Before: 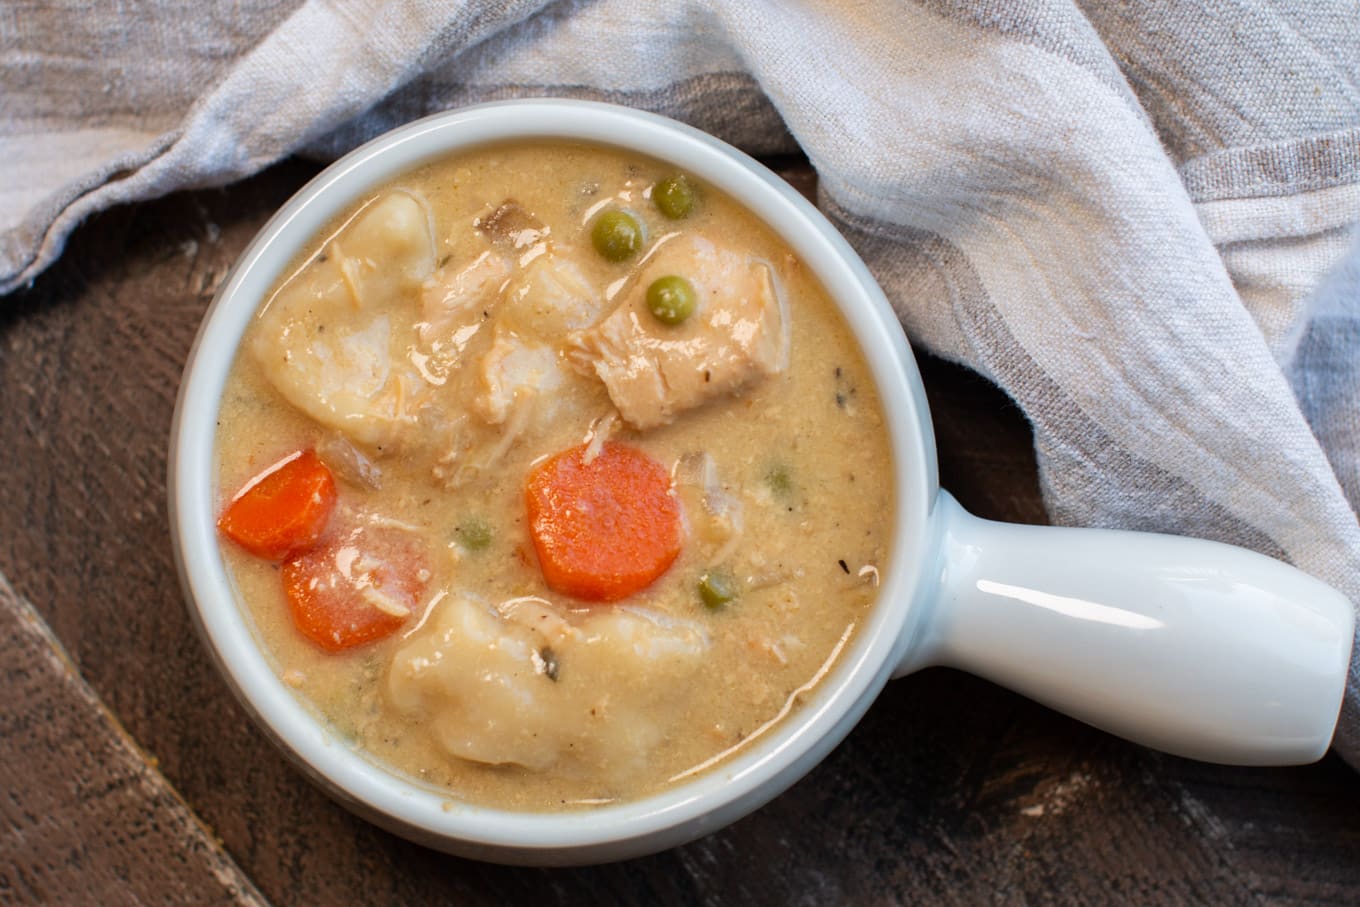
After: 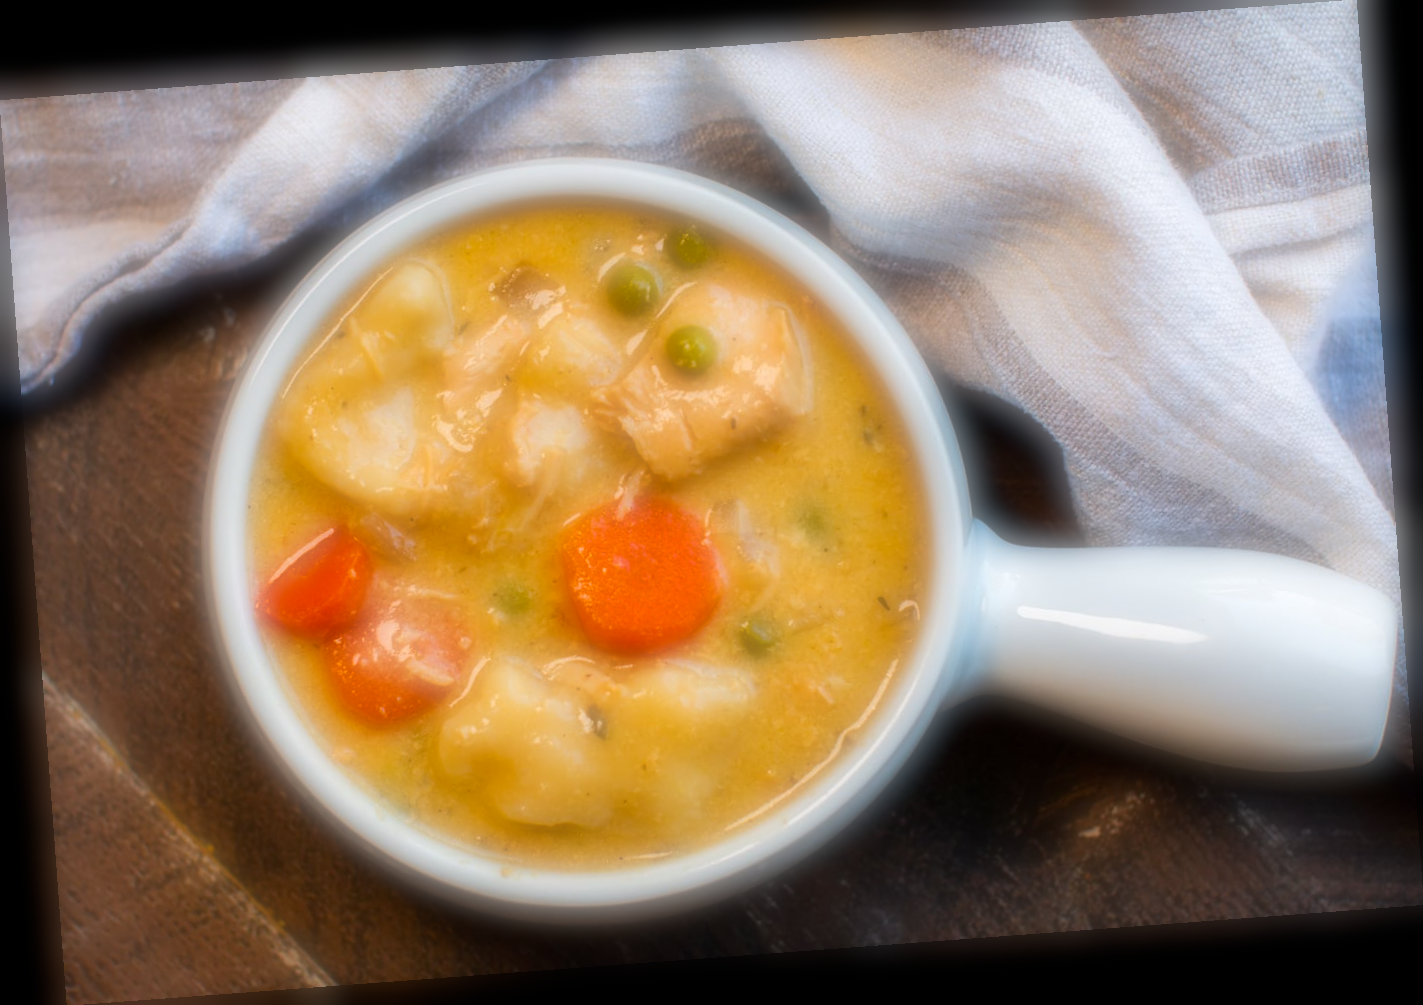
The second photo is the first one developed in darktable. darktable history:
color balance rgb: linear chroma grading › global chroma 15%, perceptual saturation grading › global saturation 30%
rotate and perspective: rotation -4.25°, automatic cropping off
soften: on, module defaults
